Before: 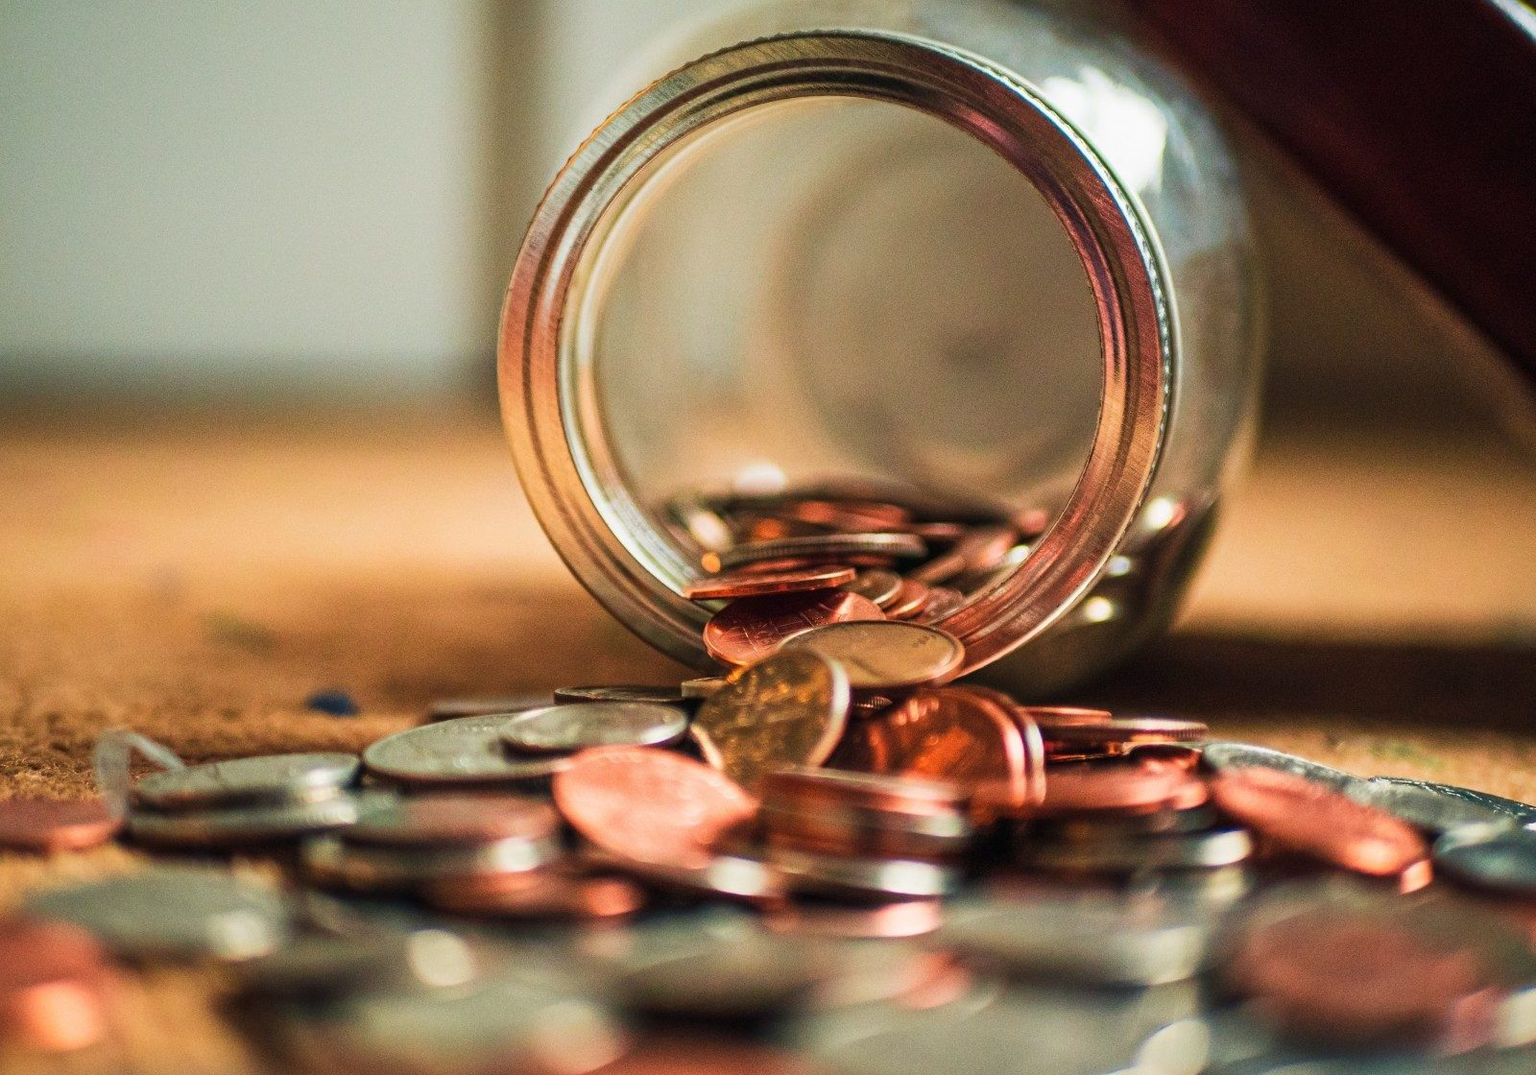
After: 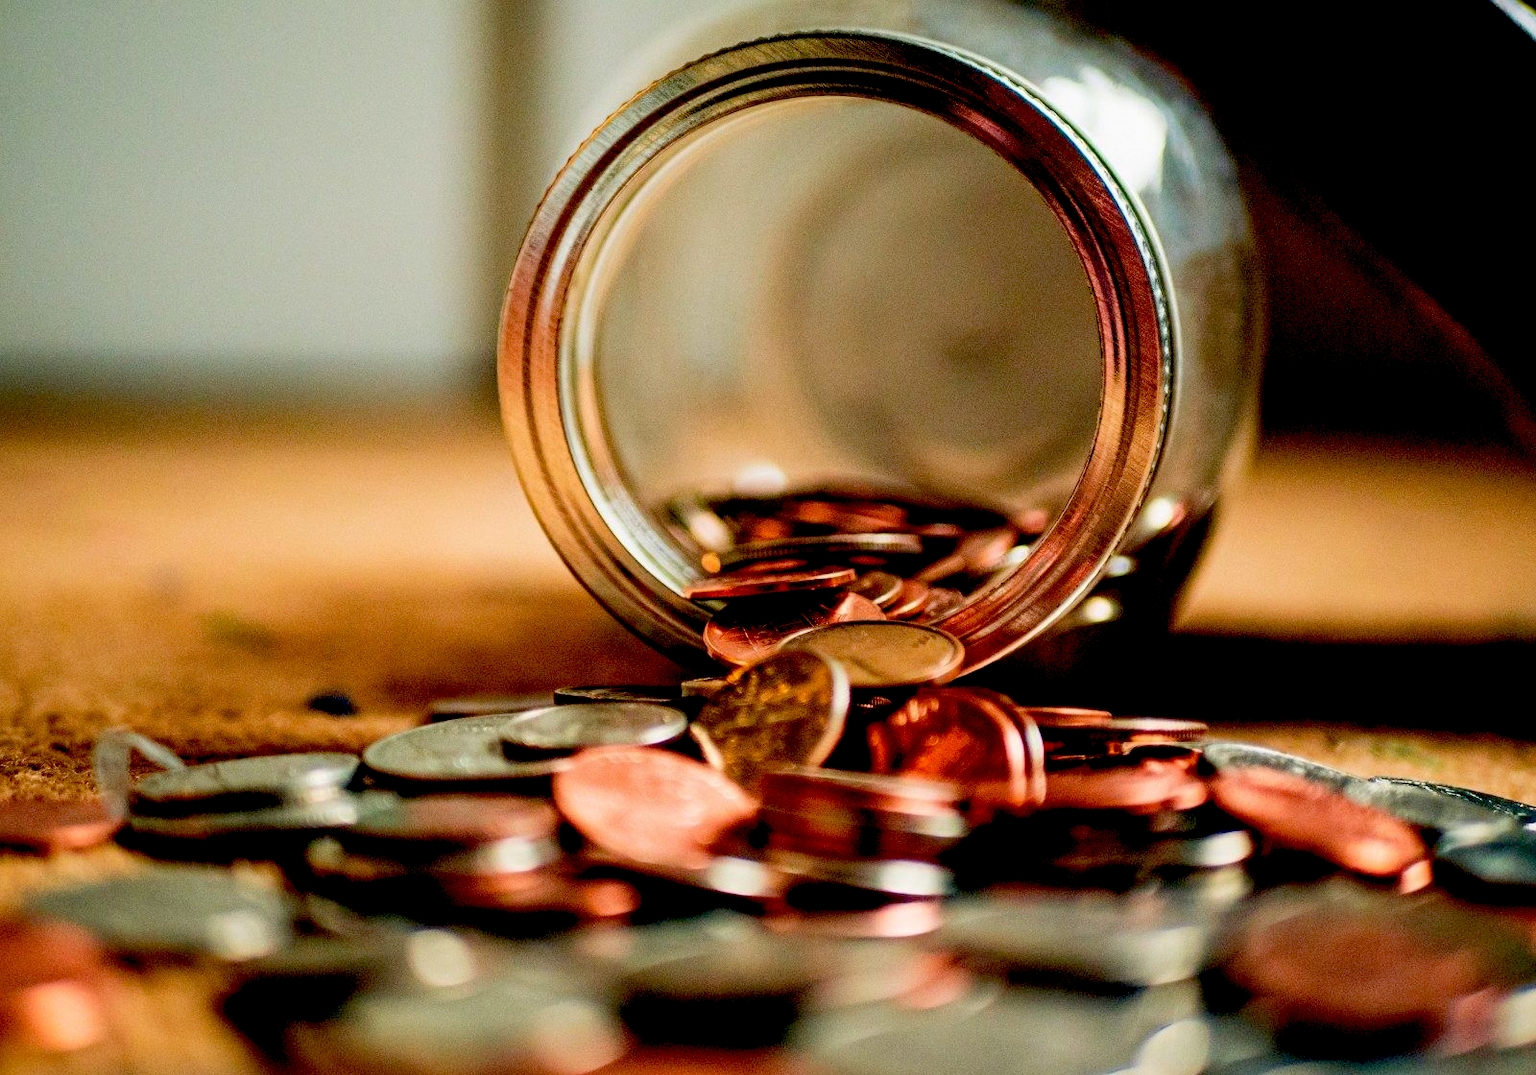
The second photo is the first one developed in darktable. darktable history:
exposure: black level correction 0.048, exposure 0.012 EV, compensate highlight preservation false
